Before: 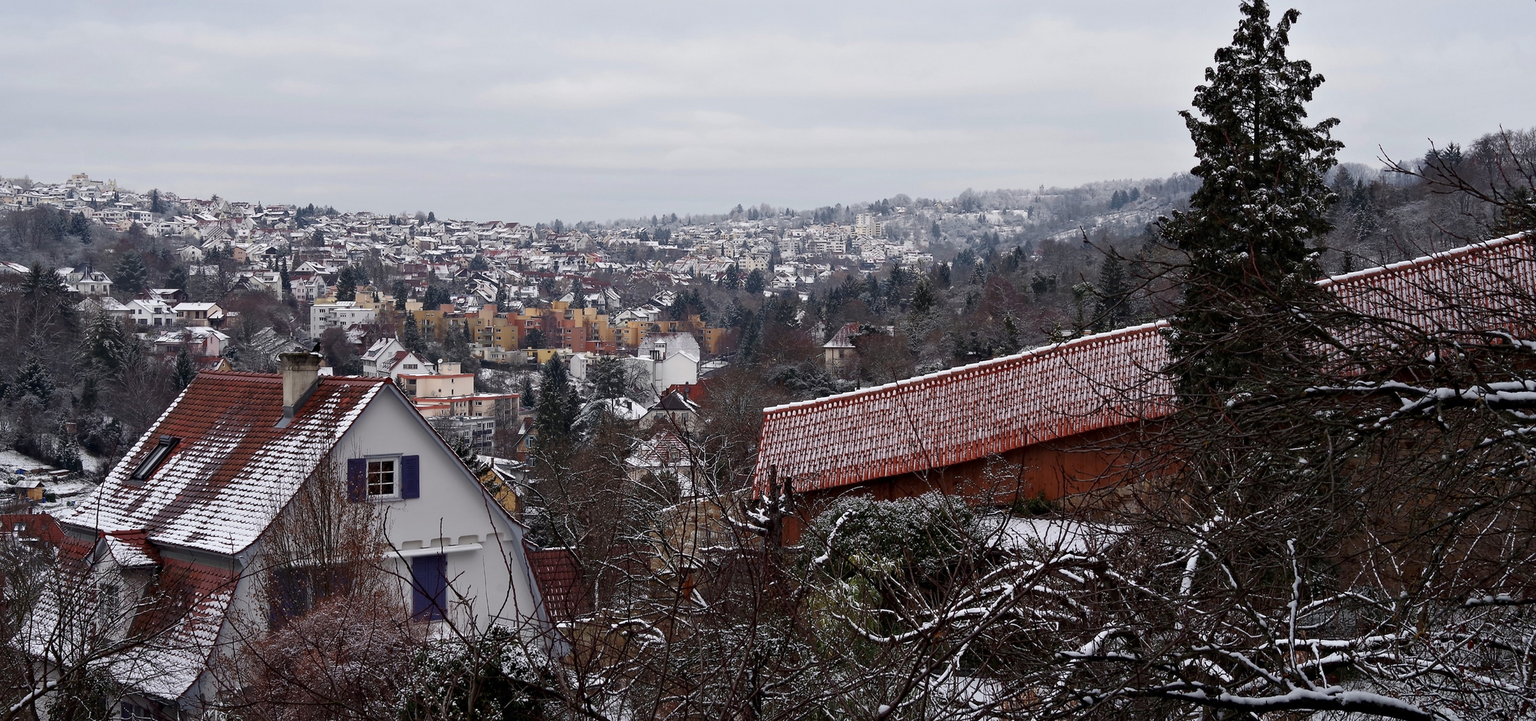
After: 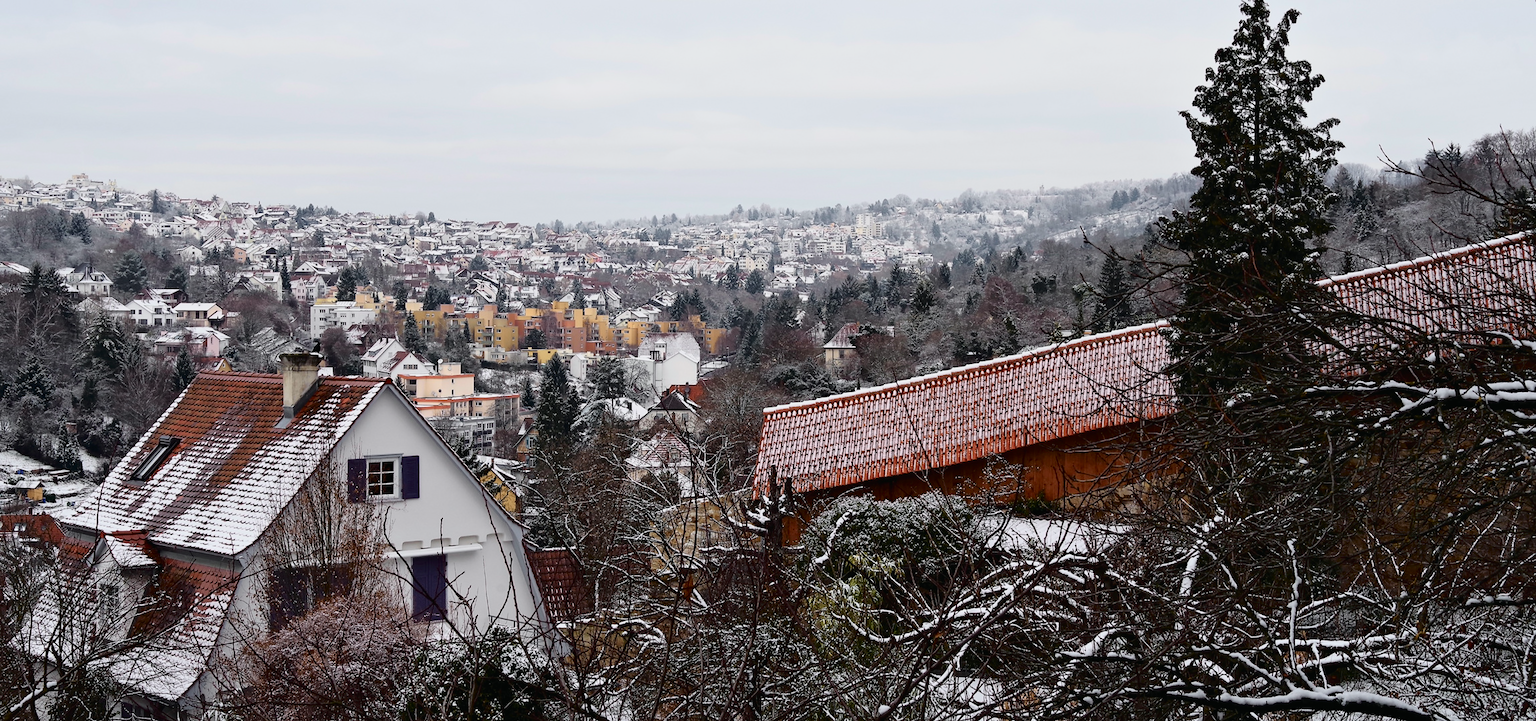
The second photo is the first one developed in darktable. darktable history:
tone curve: curves: ch0 [(0, 0.013) (0.129, 0.1) (0.291, 0.375) (0.46, 0.576) (0.667, 0.78) (0.851, 0.903) (0.997, 0.951)]; ch1 [(0, 0) (0.353, 0.344) (0.45, 0.46) (0.498, 0.495) (0.528, 0.531) (0.563, 0.566) (0.592, 0.609) (0.657, 0.672) (1, 1)]; ch2 [(0, 0) (0.333, 0.346) (0.375, 0.375) (0.427, 0.44) (0.5, 0.501) (0.505, 0.505) (0.544, 0.573) (0.576, 0.615) (0.612, 0.644) (0.66, 0.715) (1, 1)], color space Lab, independent channels, preserve colors none
